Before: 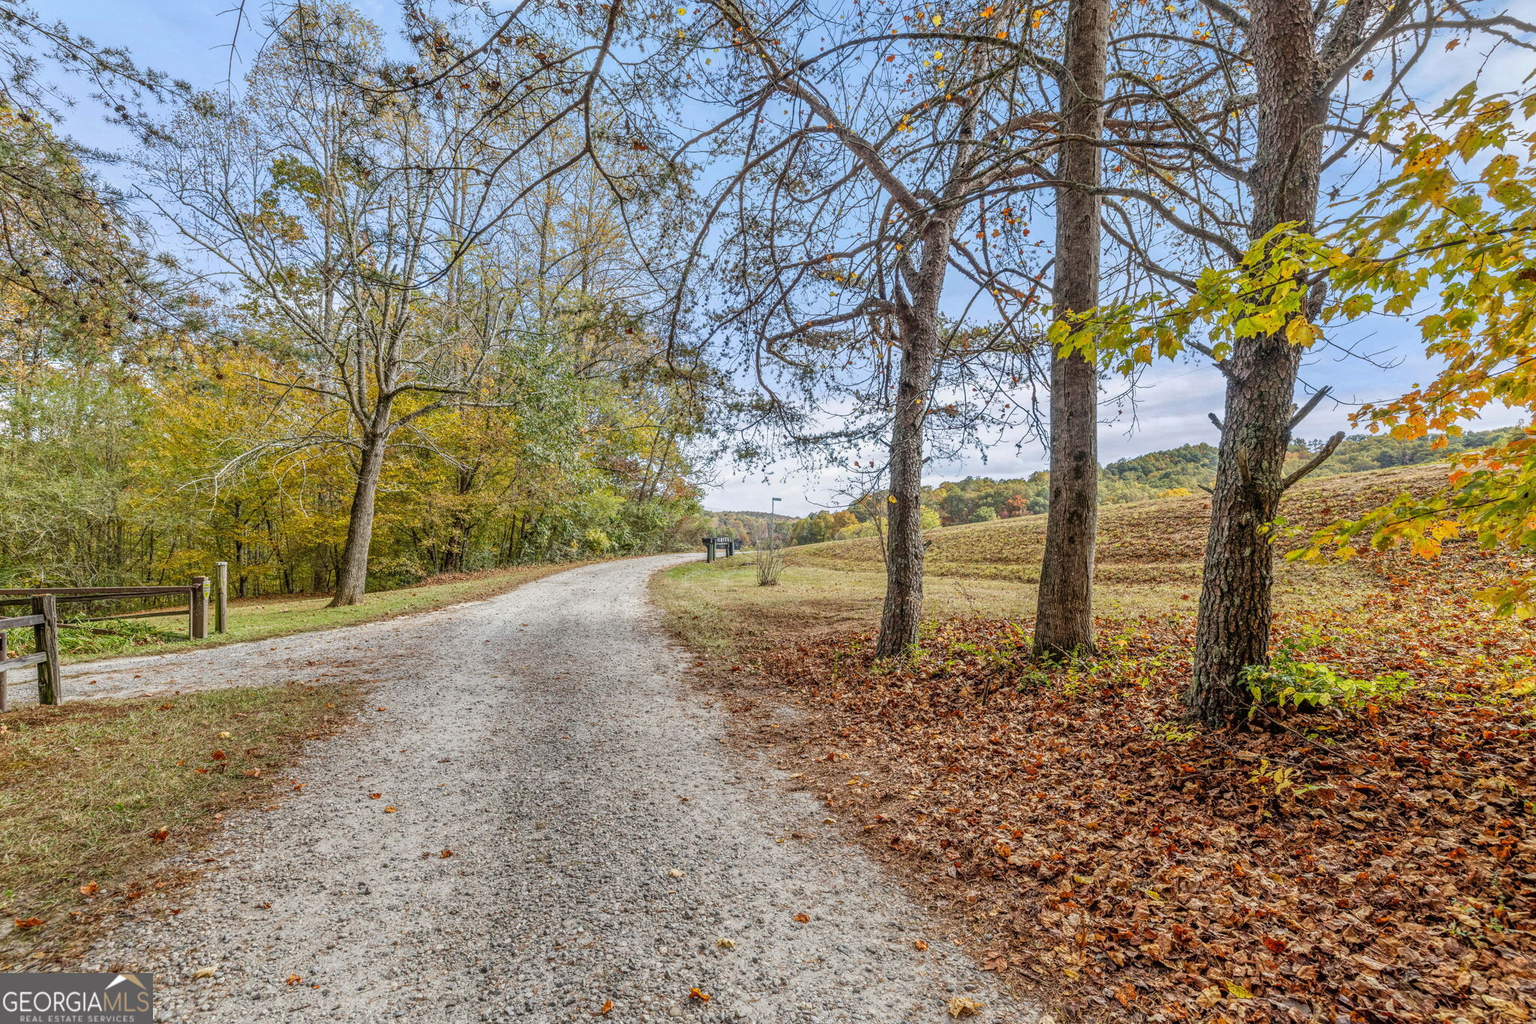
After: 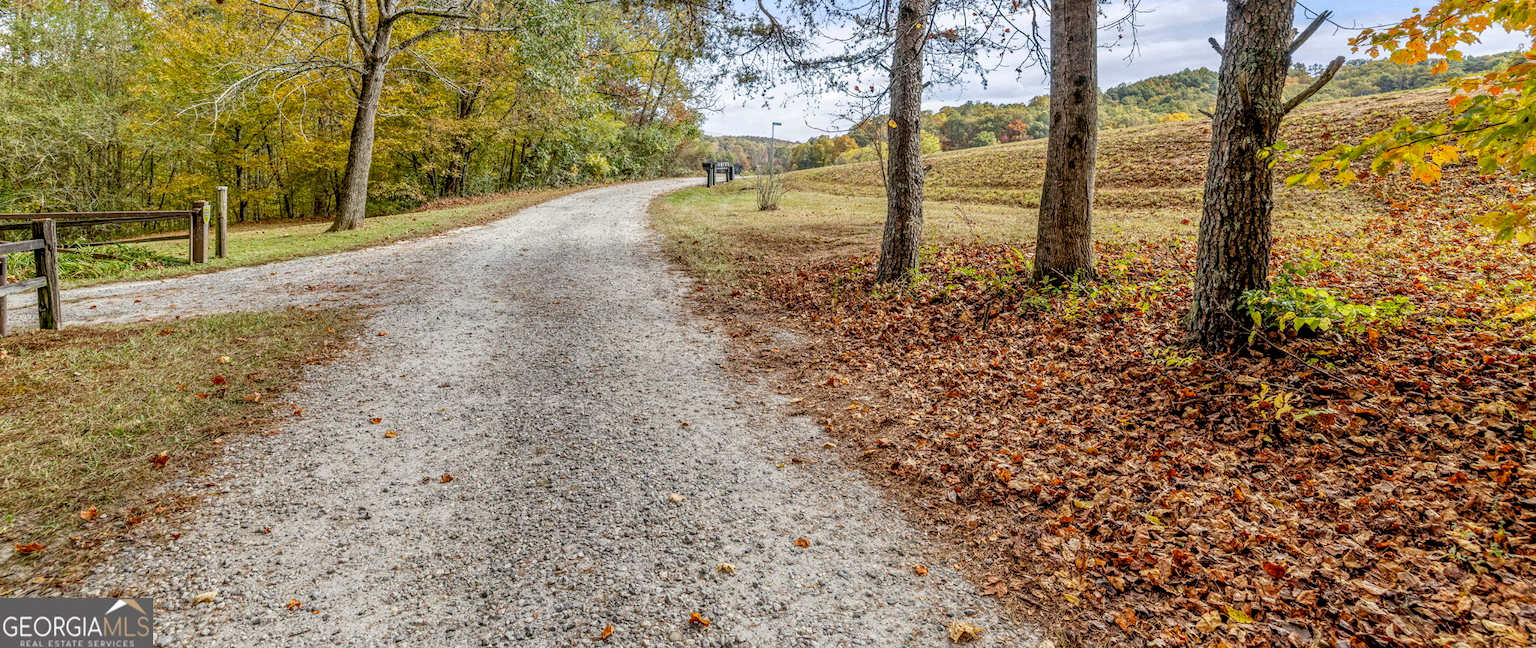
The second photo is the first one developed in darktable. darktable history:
crop and rotate: top 36.7%
exposure: black level correction 0.009, exposure 0.122 EV, compensate highlight preservation false
shadows and highlights: radius 329.35, shadows 53.48, highlights -99.57, compress 94.35%, highlights color adjustment 0.886%, soften with gaussian
